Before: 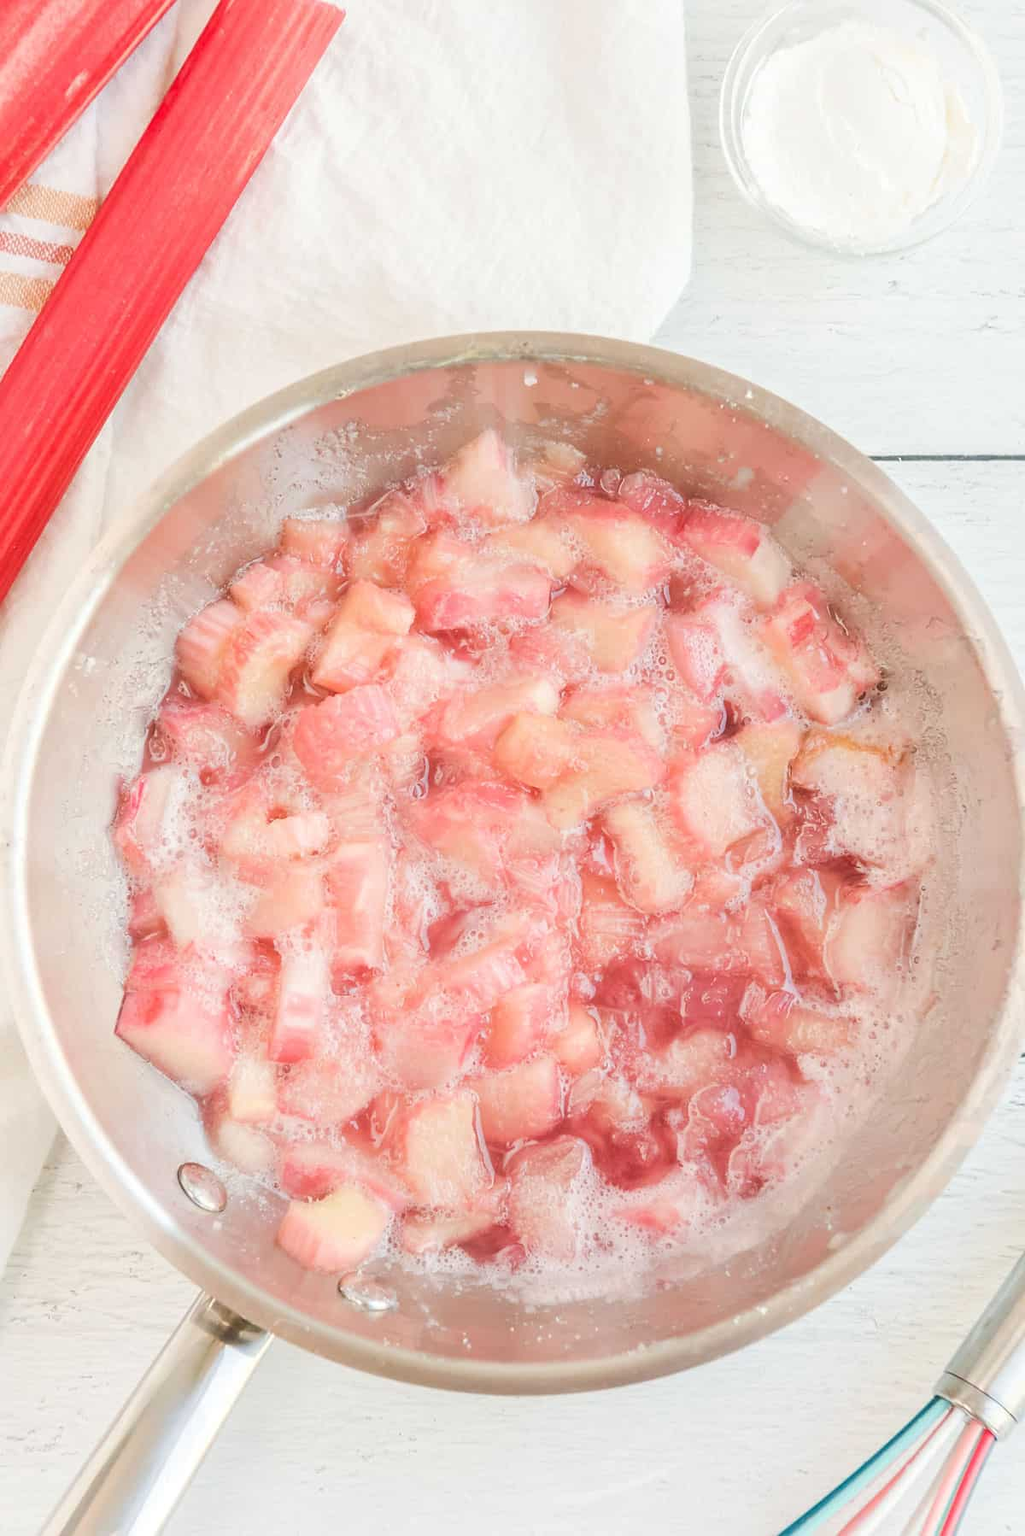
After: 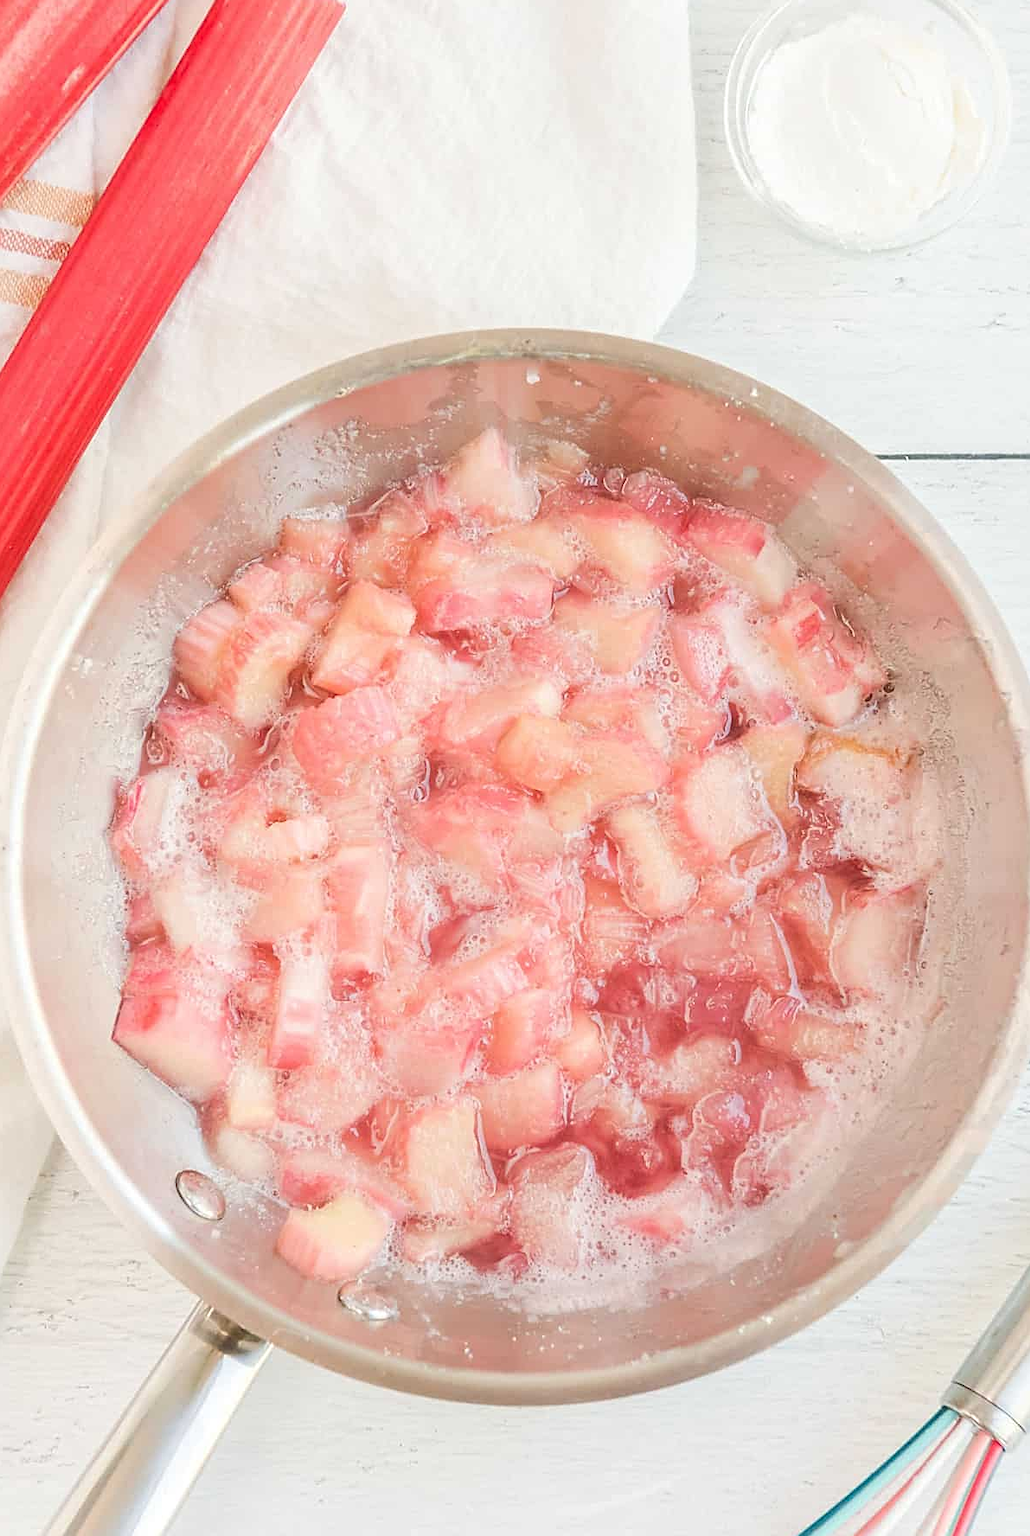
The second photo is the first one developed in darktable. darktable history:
sharpen: on, module defaults
crop: left 0.496%, top 0.491%, right 0.205%, bottom 0.724%
